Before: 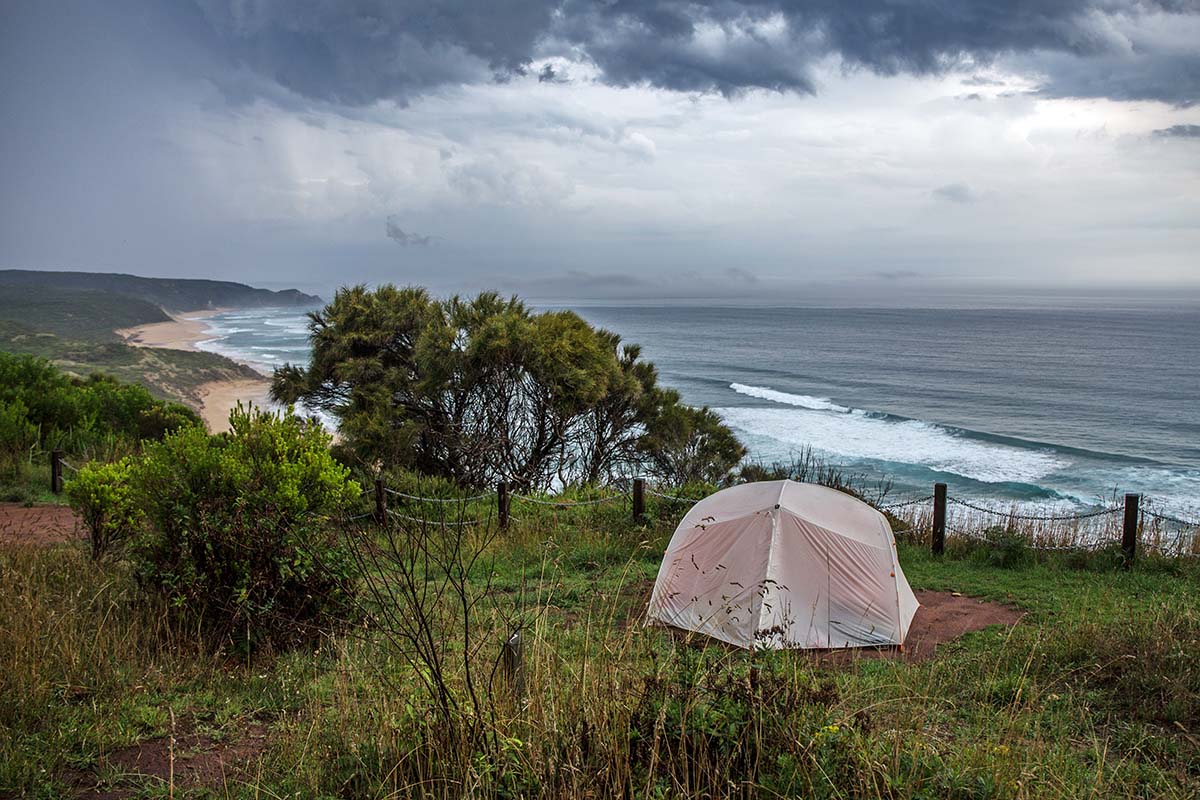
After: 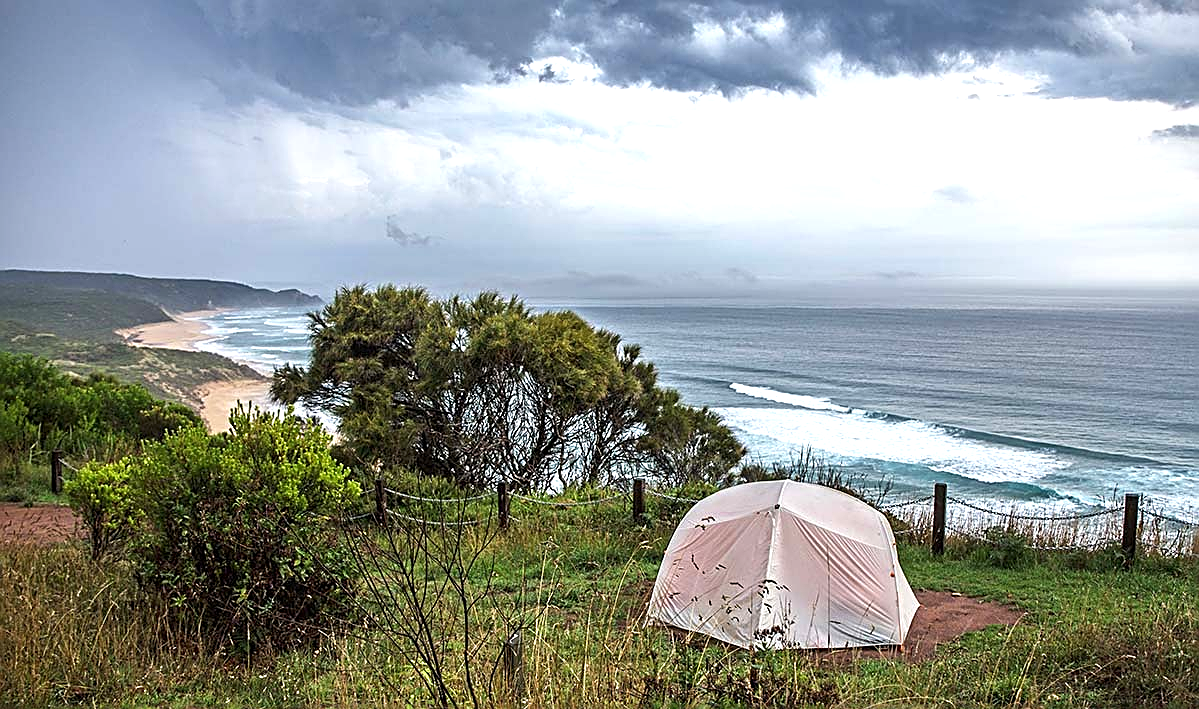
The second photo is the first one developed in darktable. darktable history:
crop and rotate: top 0%, bottom 11.362%
exposure: exposure 0.74 EV, compensate exposure bias true, compensate highlight preservation false
sharpen: amount 0.734
